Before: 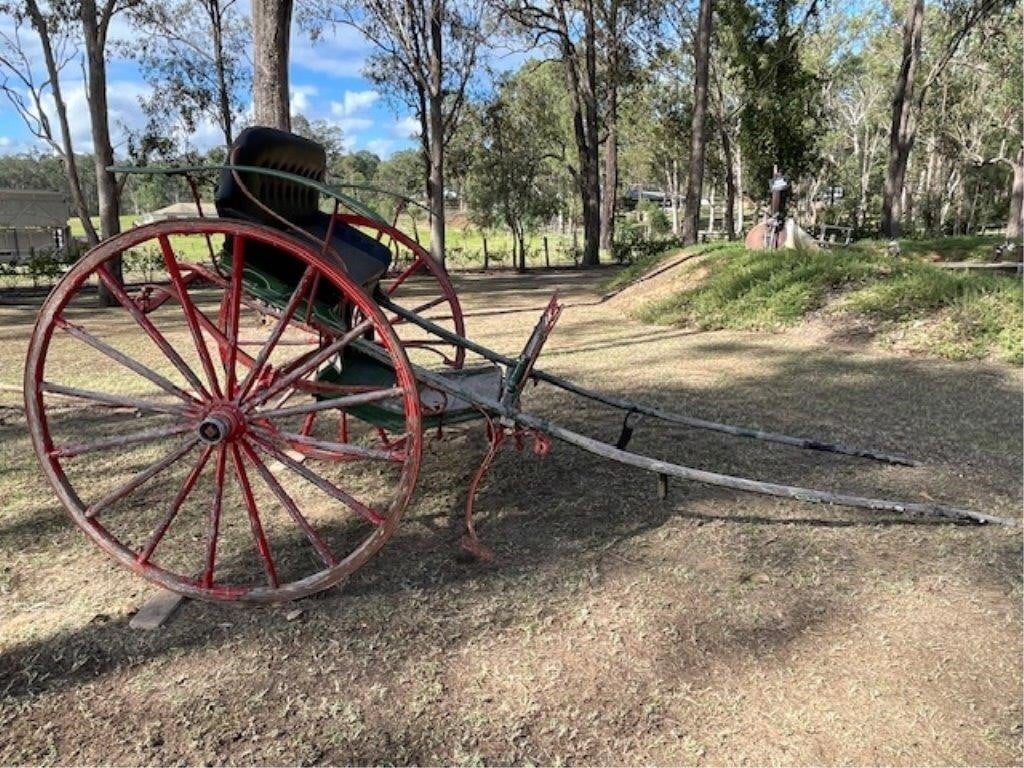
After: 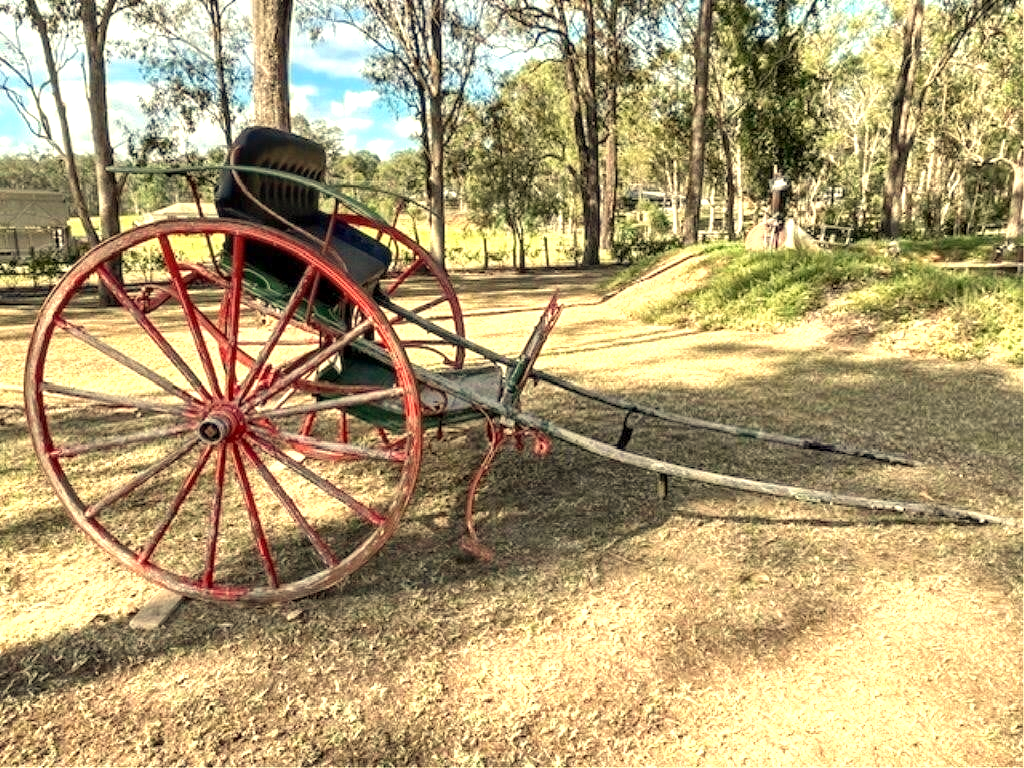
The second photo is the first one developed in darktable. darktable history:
white balance: red 1.08, blue 0.791
local contrast: on, module defaults
exposure: black level correction 0.001, exposure 0.955 EV, compensate exposure bias true, compensate highlight preservation false
